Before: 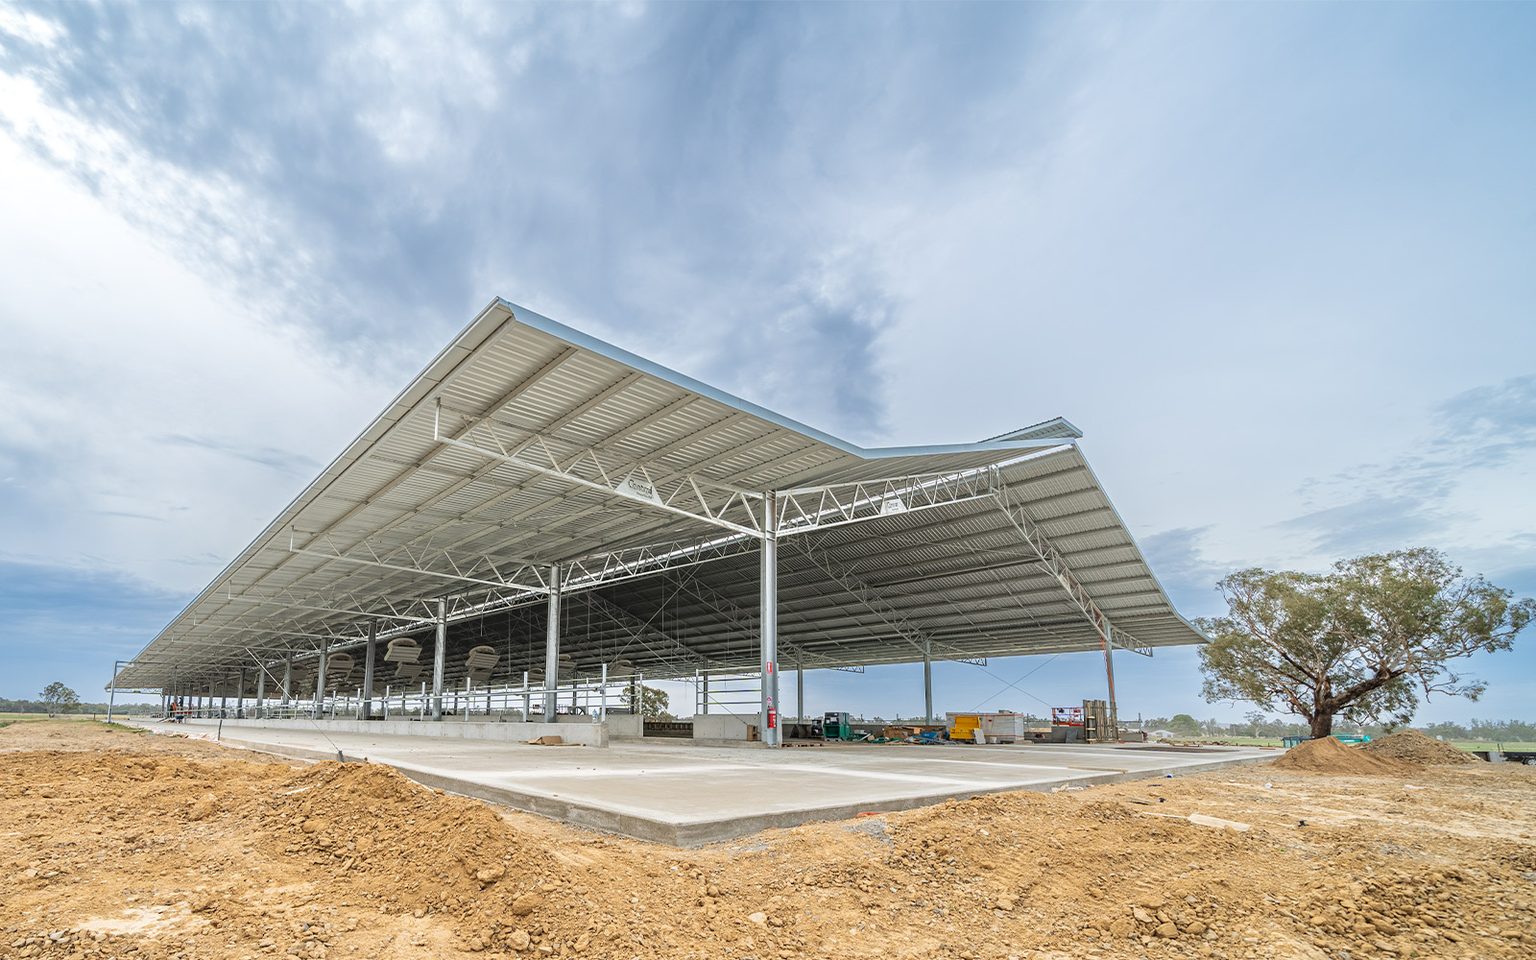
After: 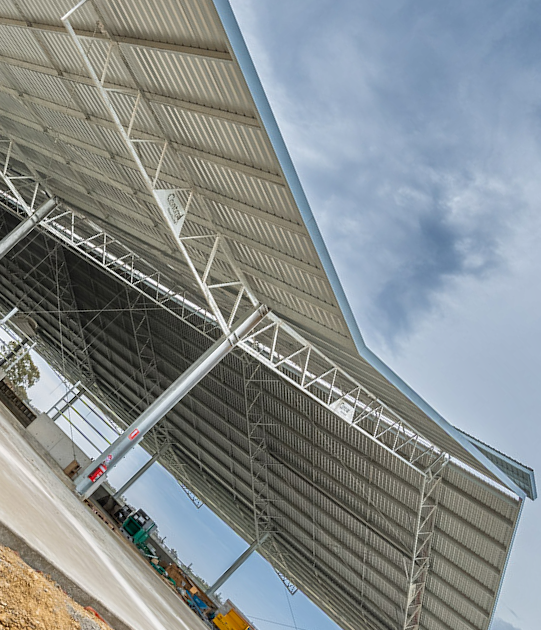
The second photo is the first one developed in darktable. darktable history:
crop and rotate: angle -45.83°, top 16.051%, right 0.804%, bottom 11.703%
shadows and highlights: radius 100.76, shadows 50.44, highlights -64.79, soften with gaussian
